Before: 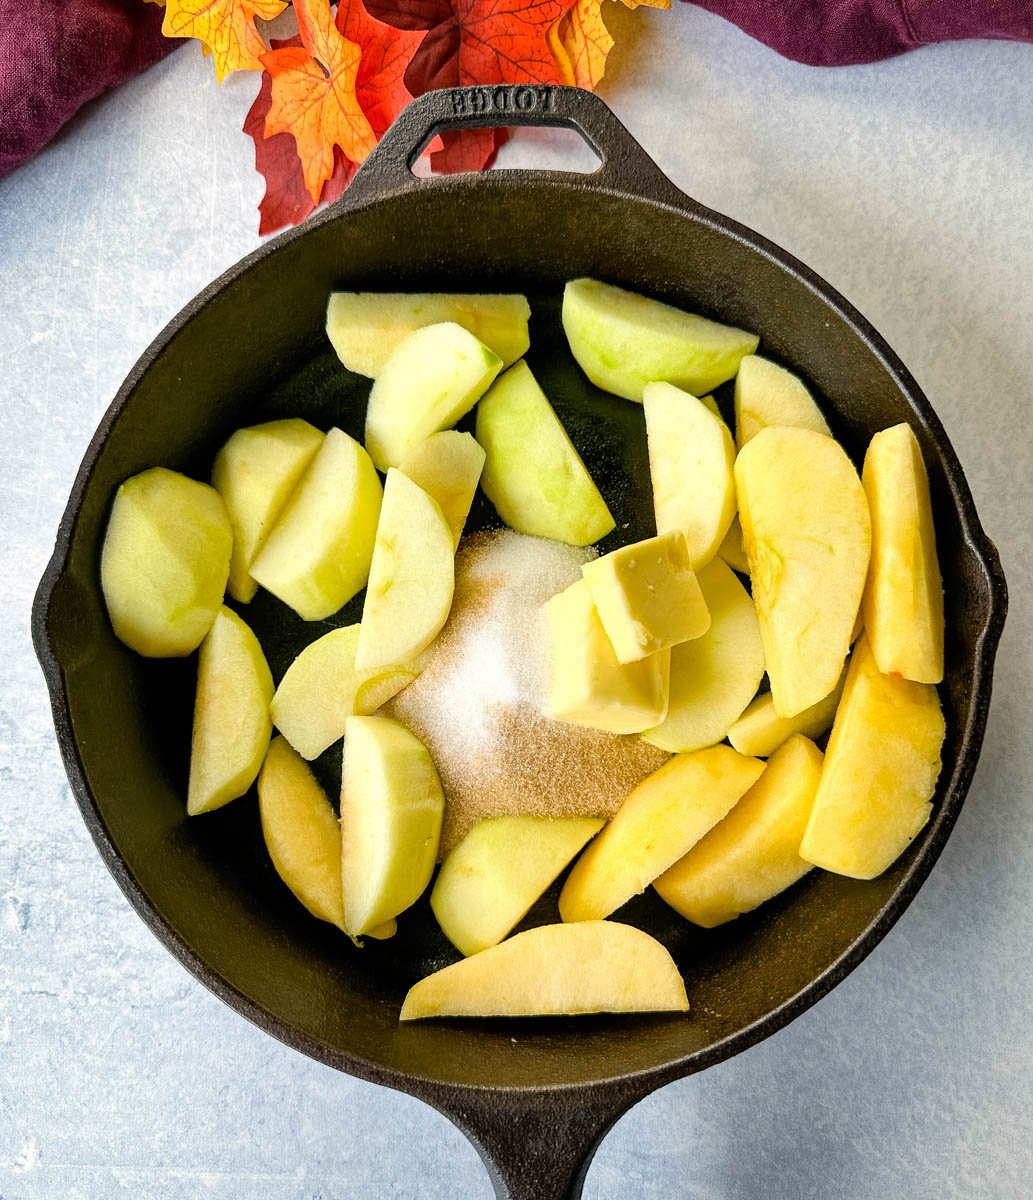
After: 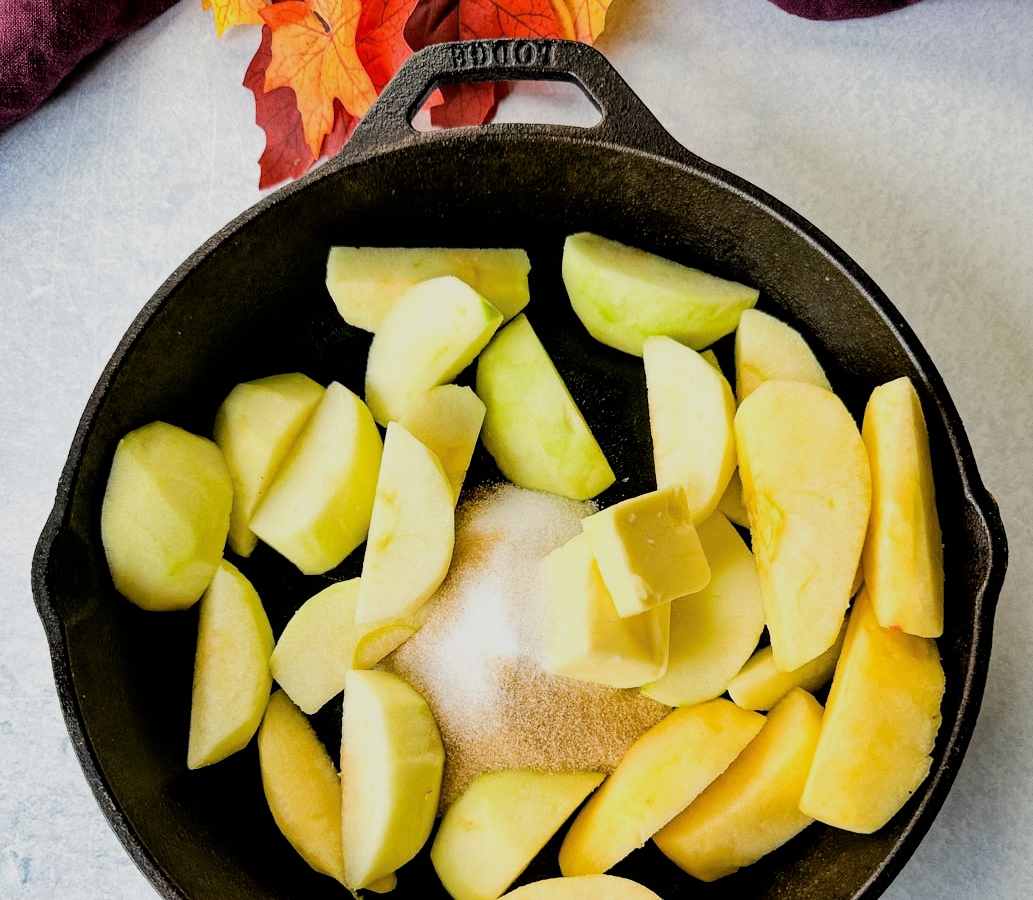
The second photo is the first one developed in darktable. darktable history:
filmic rgb: black relative exposure -5 EV, hardness 2.88, contrast 1.2, highlights saturation mix -30%
crop: top 3.857%, bottom 21.132%
